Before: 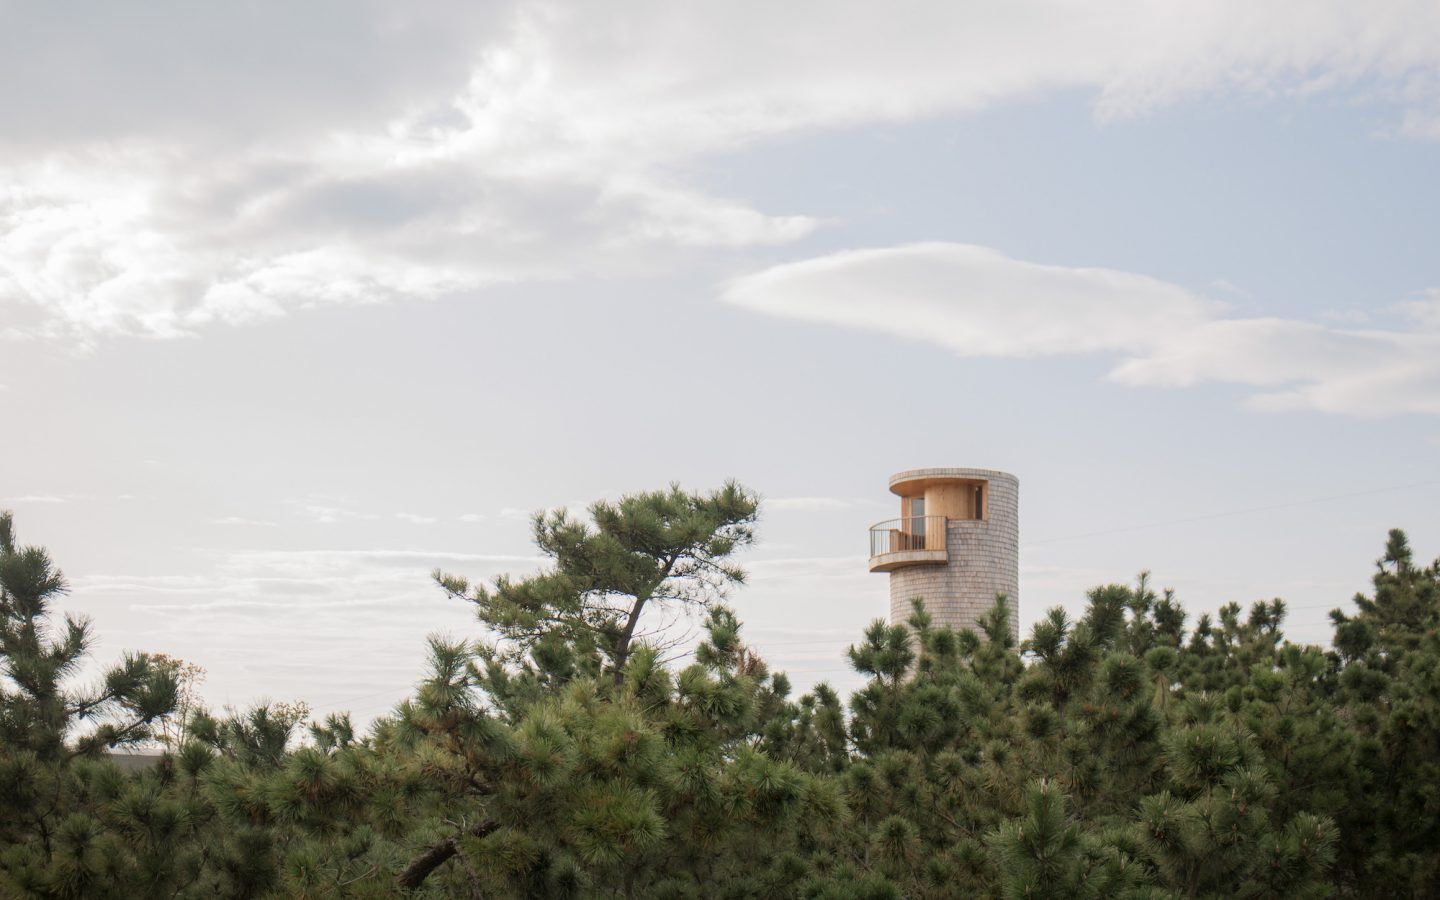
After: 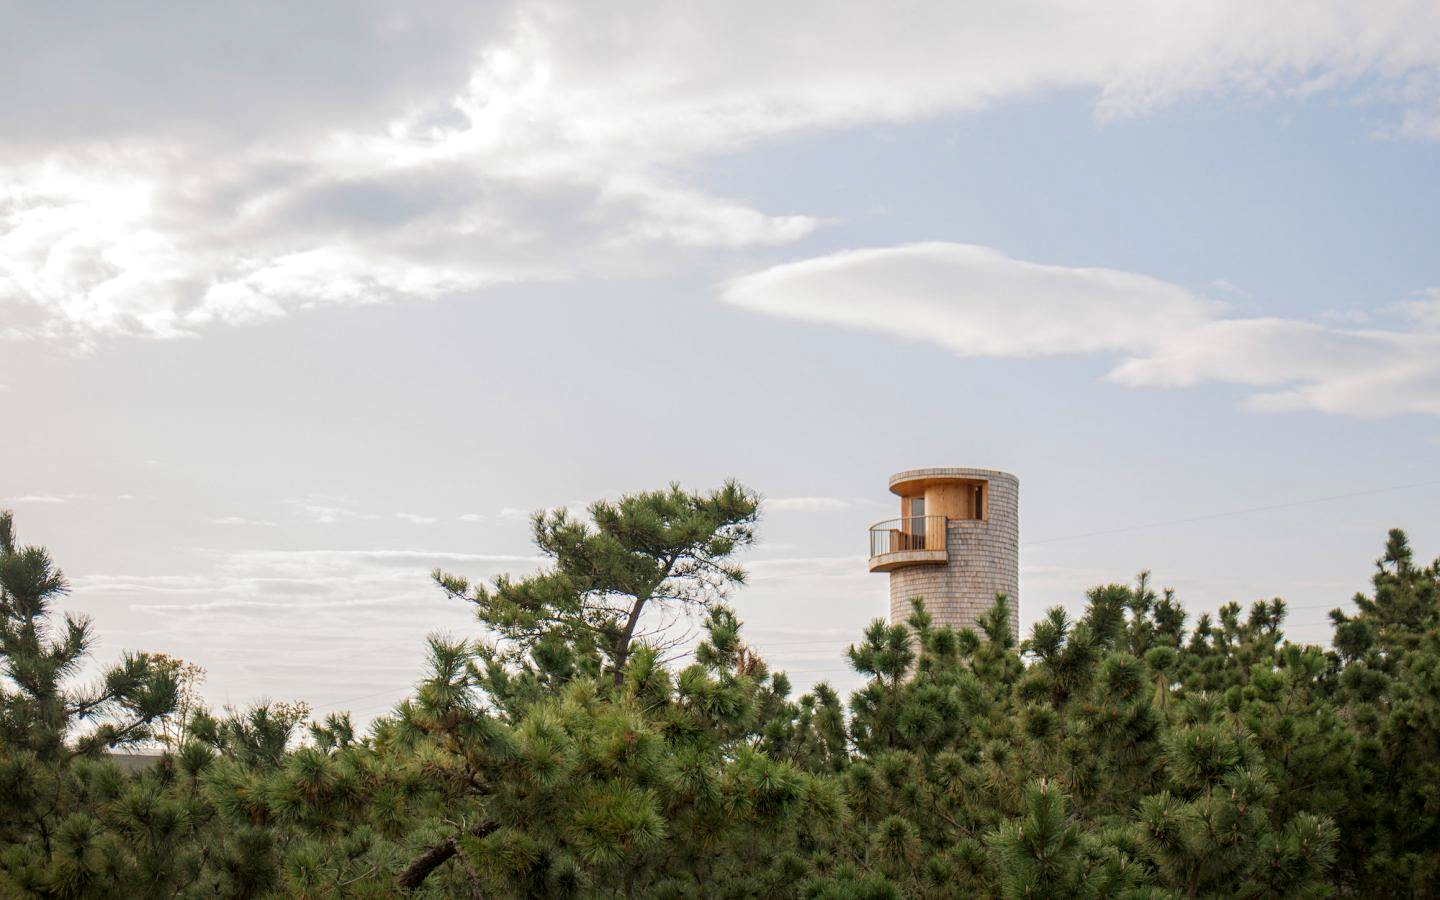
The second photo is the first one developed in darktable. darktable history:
local contrast: detail 130%
sharpen: amount 0.2
contrast brightness saturation: brightness -0.02, saturation 0.35
